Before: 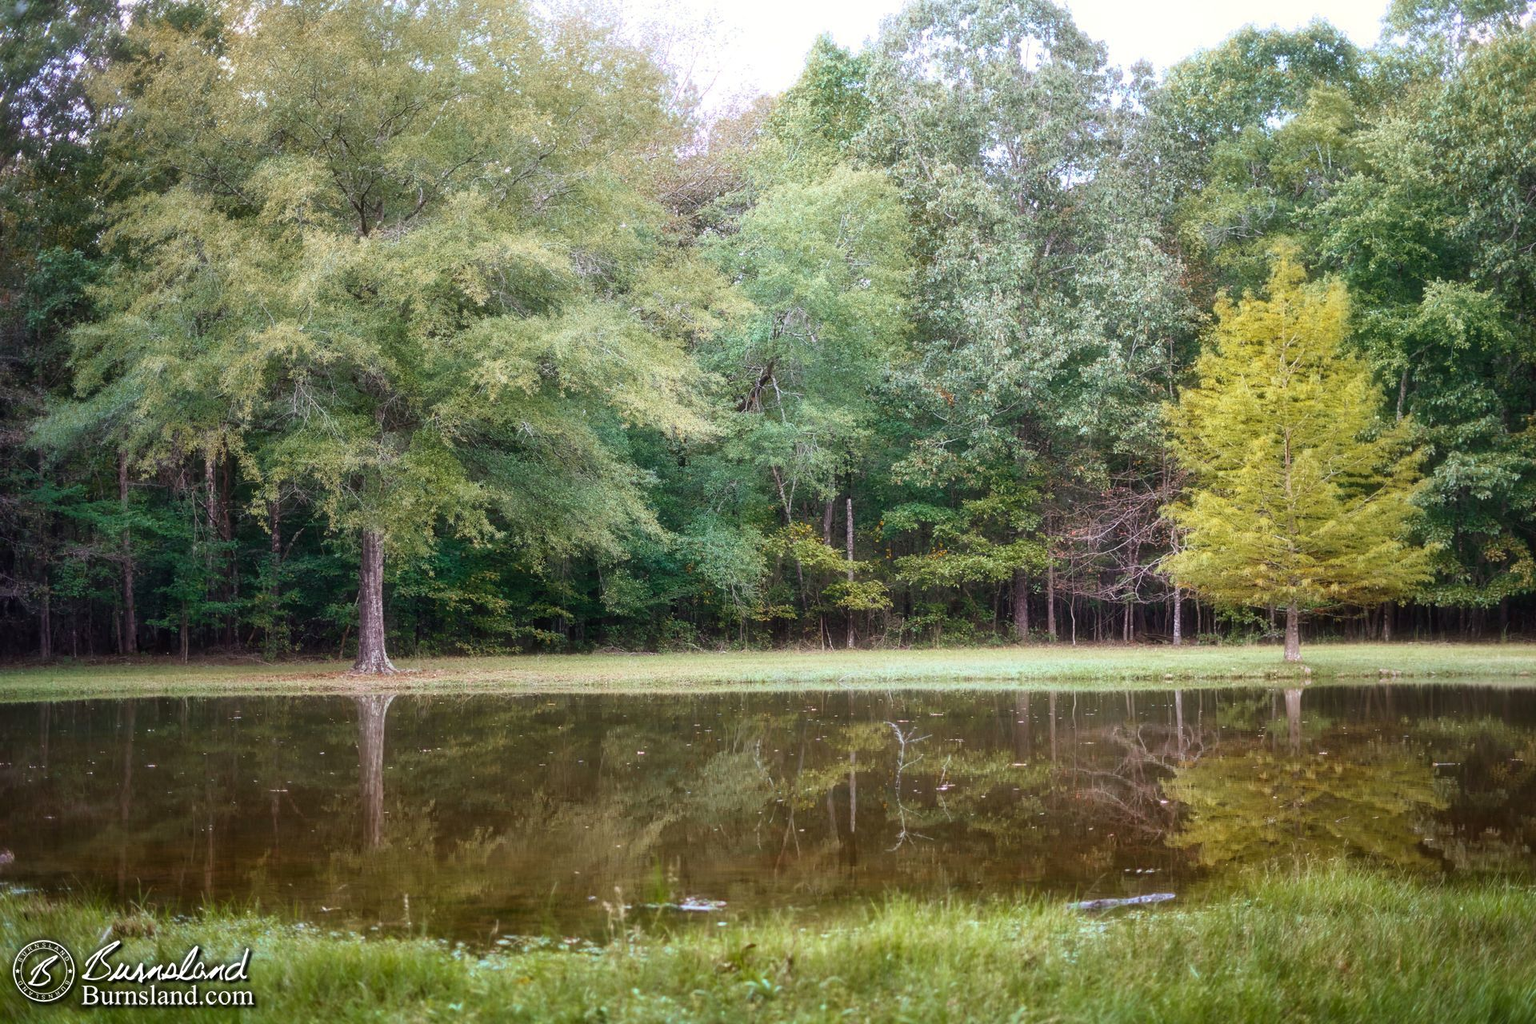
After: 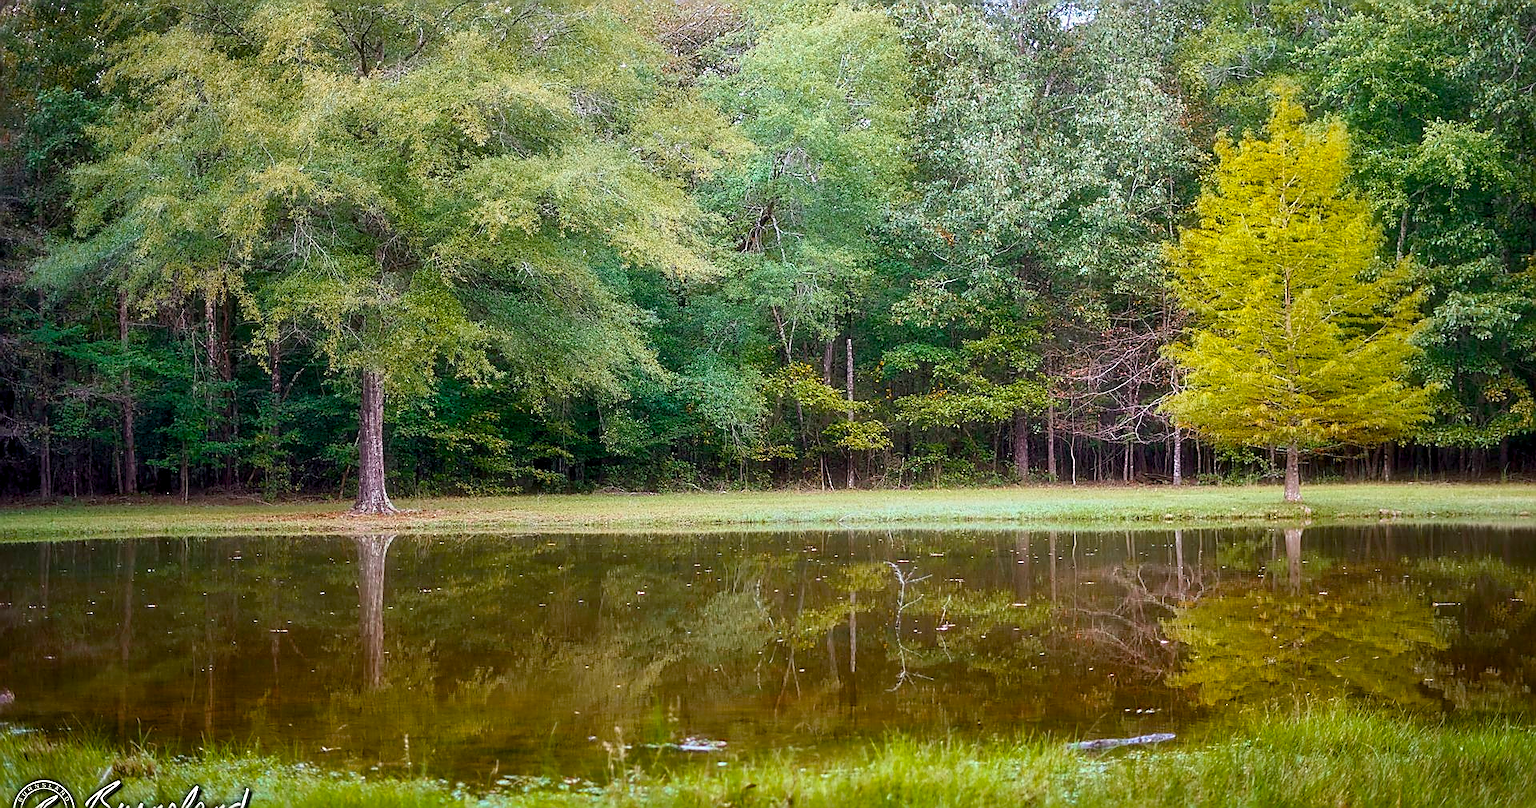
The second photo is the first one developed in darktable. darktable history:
crop and rotate: top 15.693%, bottom 5.314%
color balance rgb: shadows lift › chroma 0.814%, shadows lift › hue 114.82°, highlights gain › luminance 10.458%, global offset › luminance -0.473%, perceptual saturation grading › global saturation 39.381%, contrast -9.758%
sharpen: radius 1.394, amount 1.259, threshold 0.609
